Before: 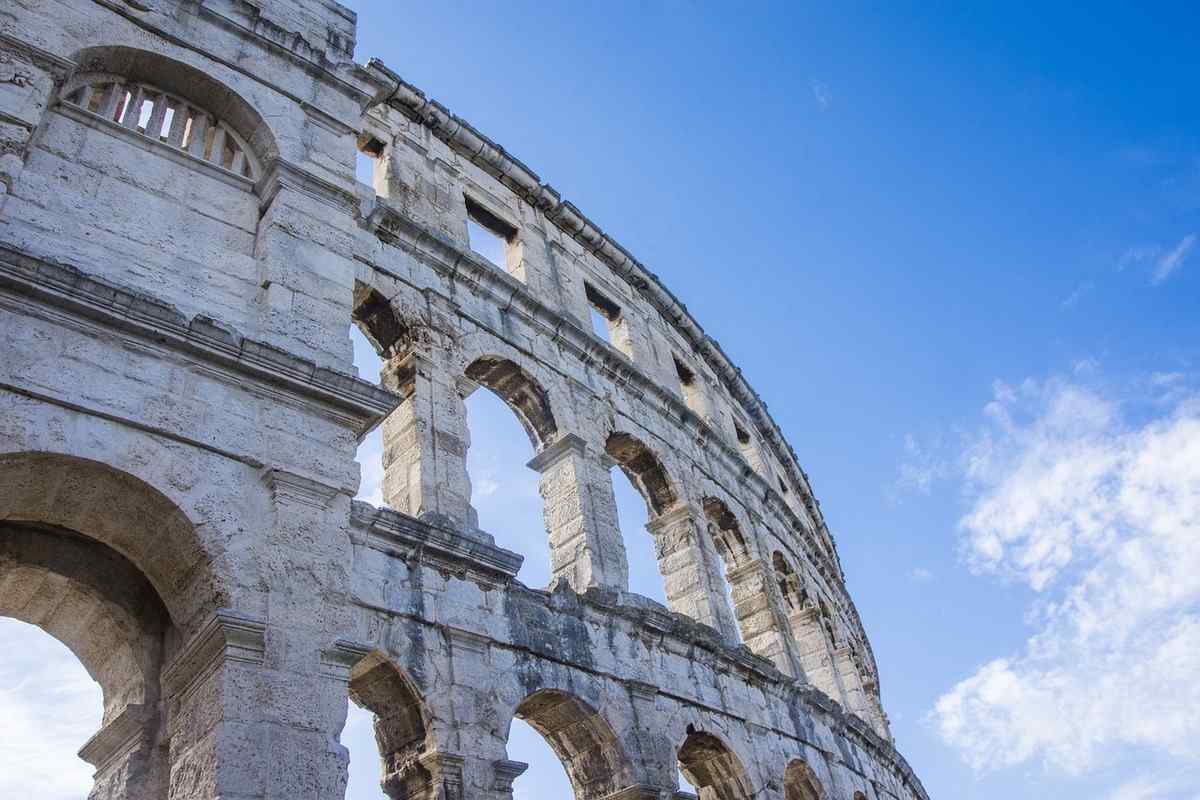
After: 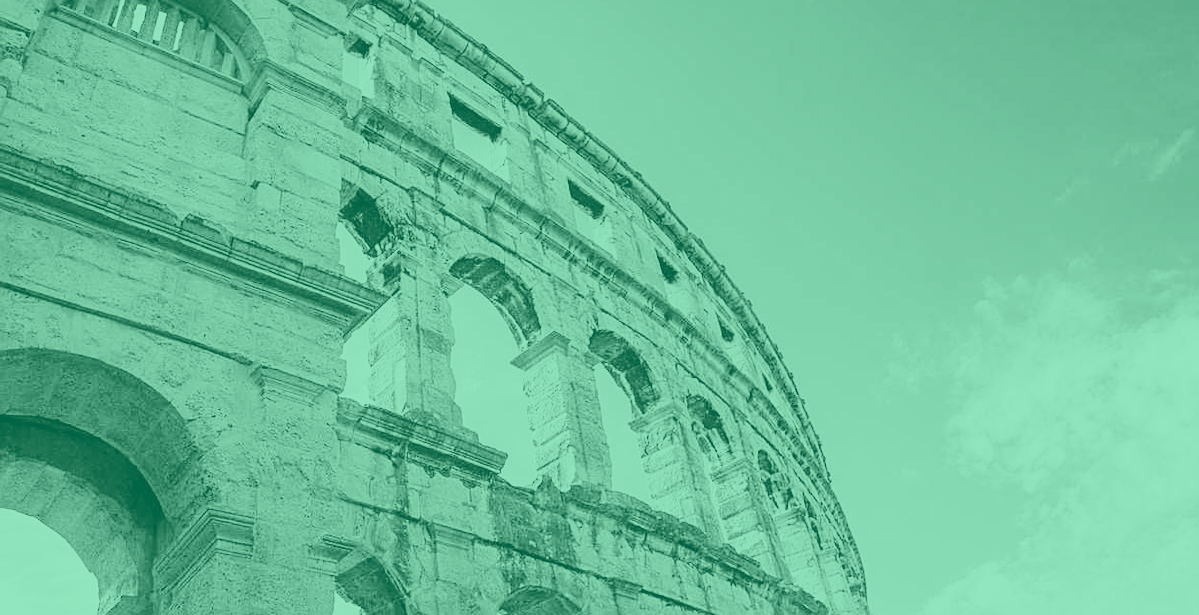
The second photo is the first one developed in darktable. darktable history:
crop: top 13.819%, bottom 11.169%
exposure: black level correction 0.001, compensate highlight preservation false
rotate and perspective: lens shift (horizontal) -0.055, automatic cropping off
sharpen: radius 1.967
colorize: hue 147.6°, saturation 65%, lightness 21.64%
base curve: curves: ch0 [(0, 0) (0.028, 0.03) (0.121, 0.232) (0.46, 0.748) (0.859, 0.968) (1, 1)]
